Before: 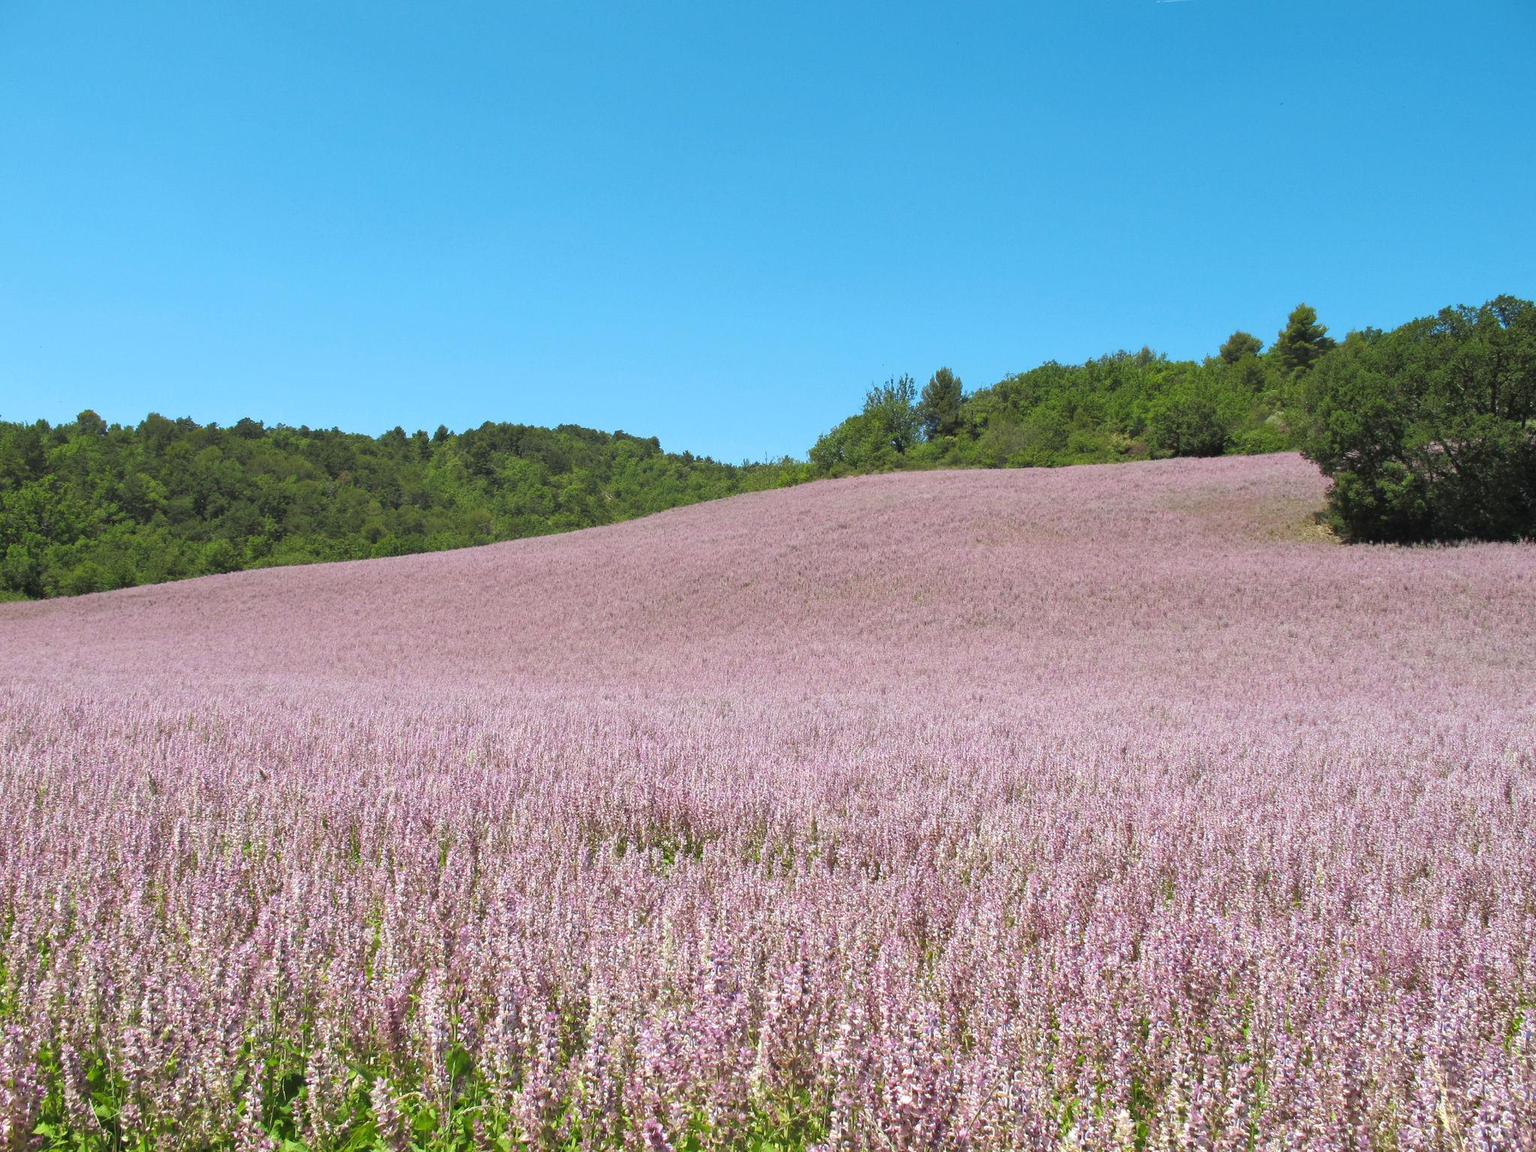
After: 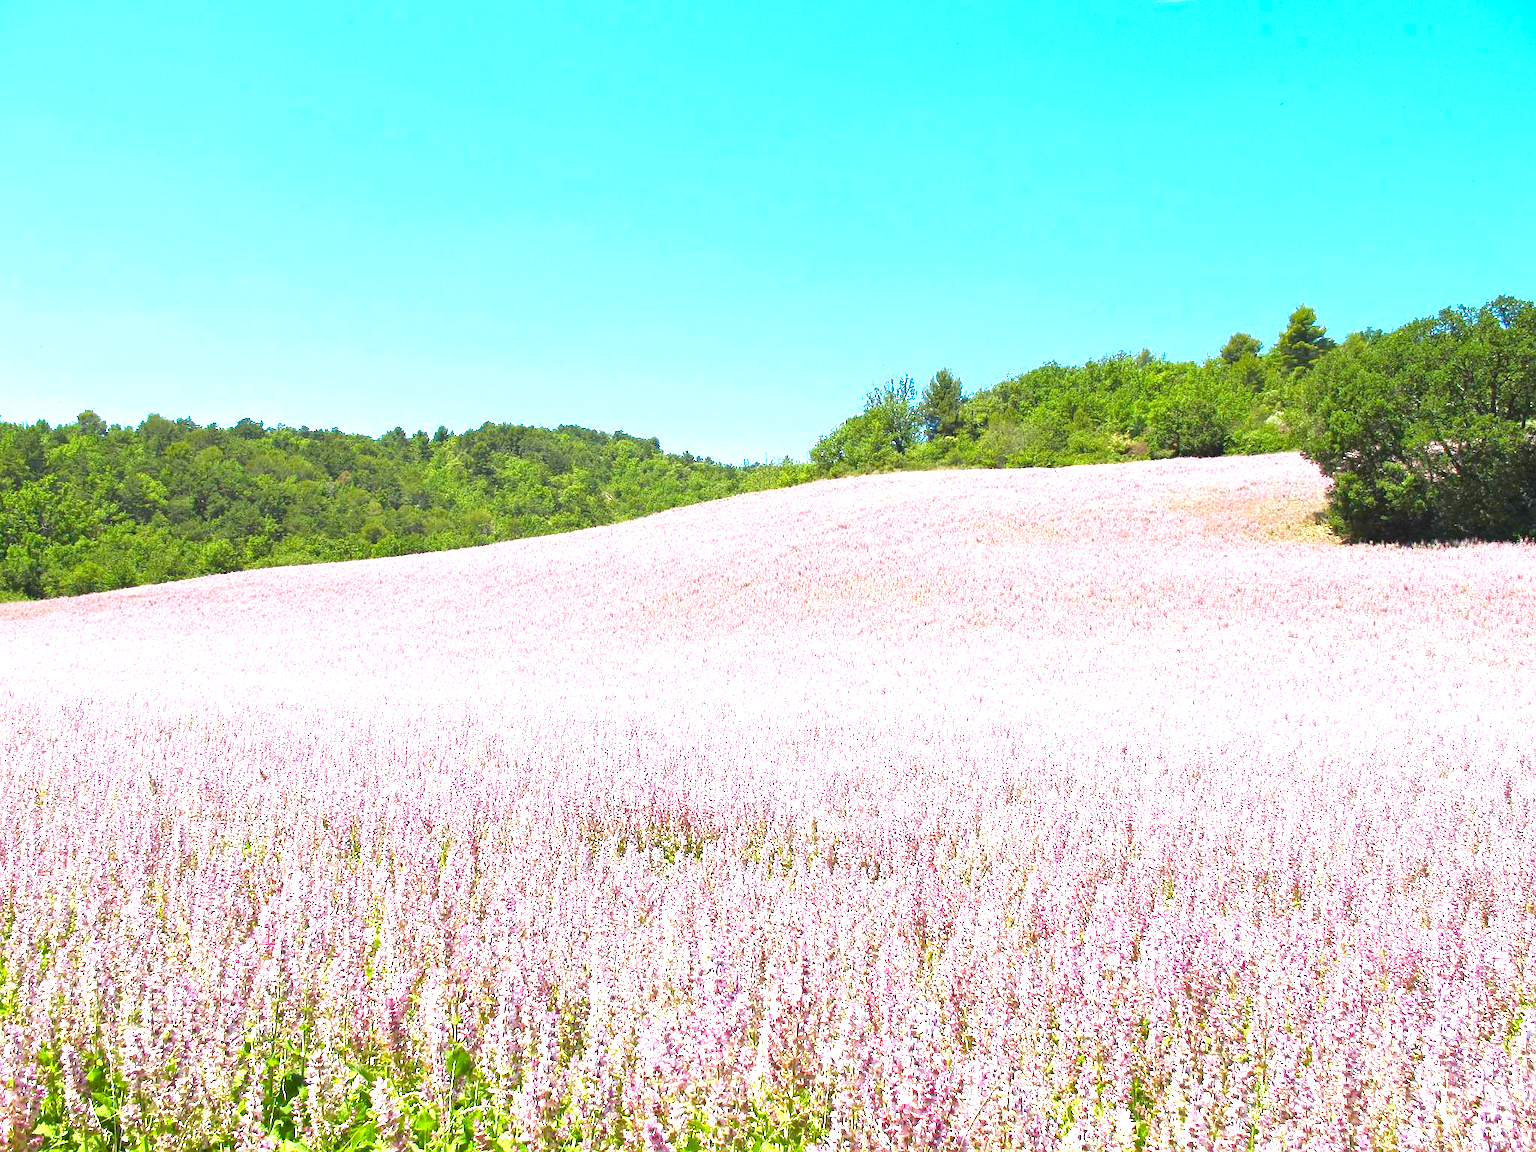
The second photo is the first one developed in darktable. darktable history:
sharpen: radius 1, threshold 1
exposure: exposure 1 EV, compensate highlight preservation false
color balance rgb: linear chroma grading › shadows -2.2%, linear chroma grading › highlights -15%, linear chroma grading › global chroma -10%, linear chroma grading › mid-tones -10%, perceptual saturation grading › global saturation 45%, perceptual saturation grading › highlights -50%, perceptual saturation grading › shadows 30%, perceptual brilliance grading › global brilliance 18%, global vibrance 45%
